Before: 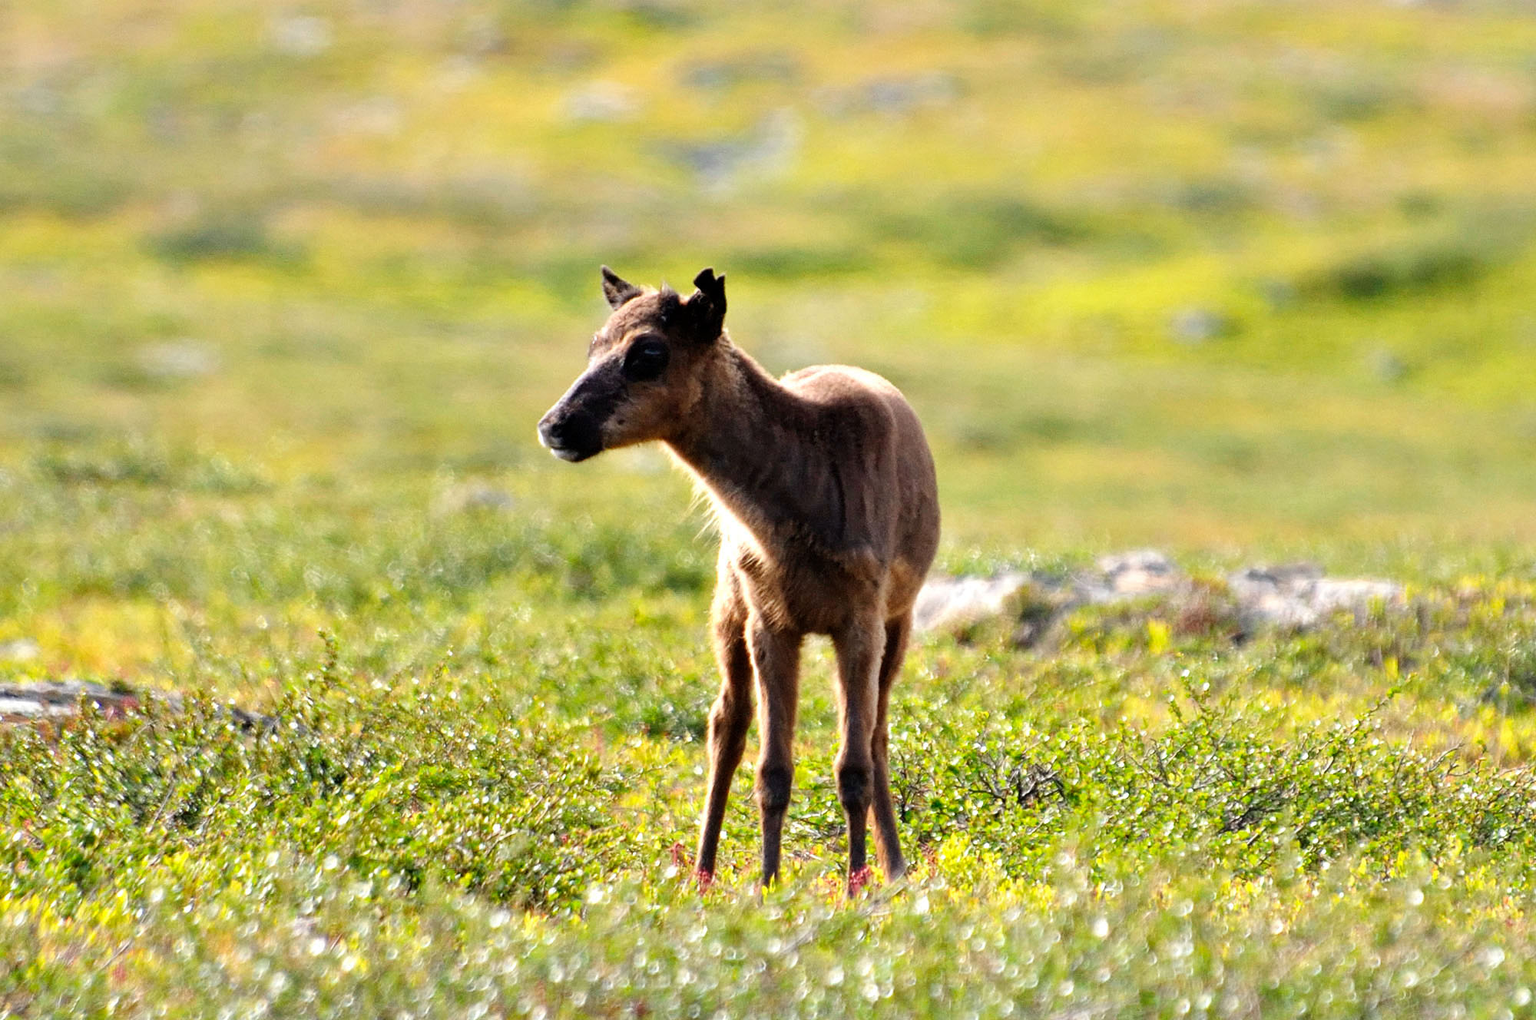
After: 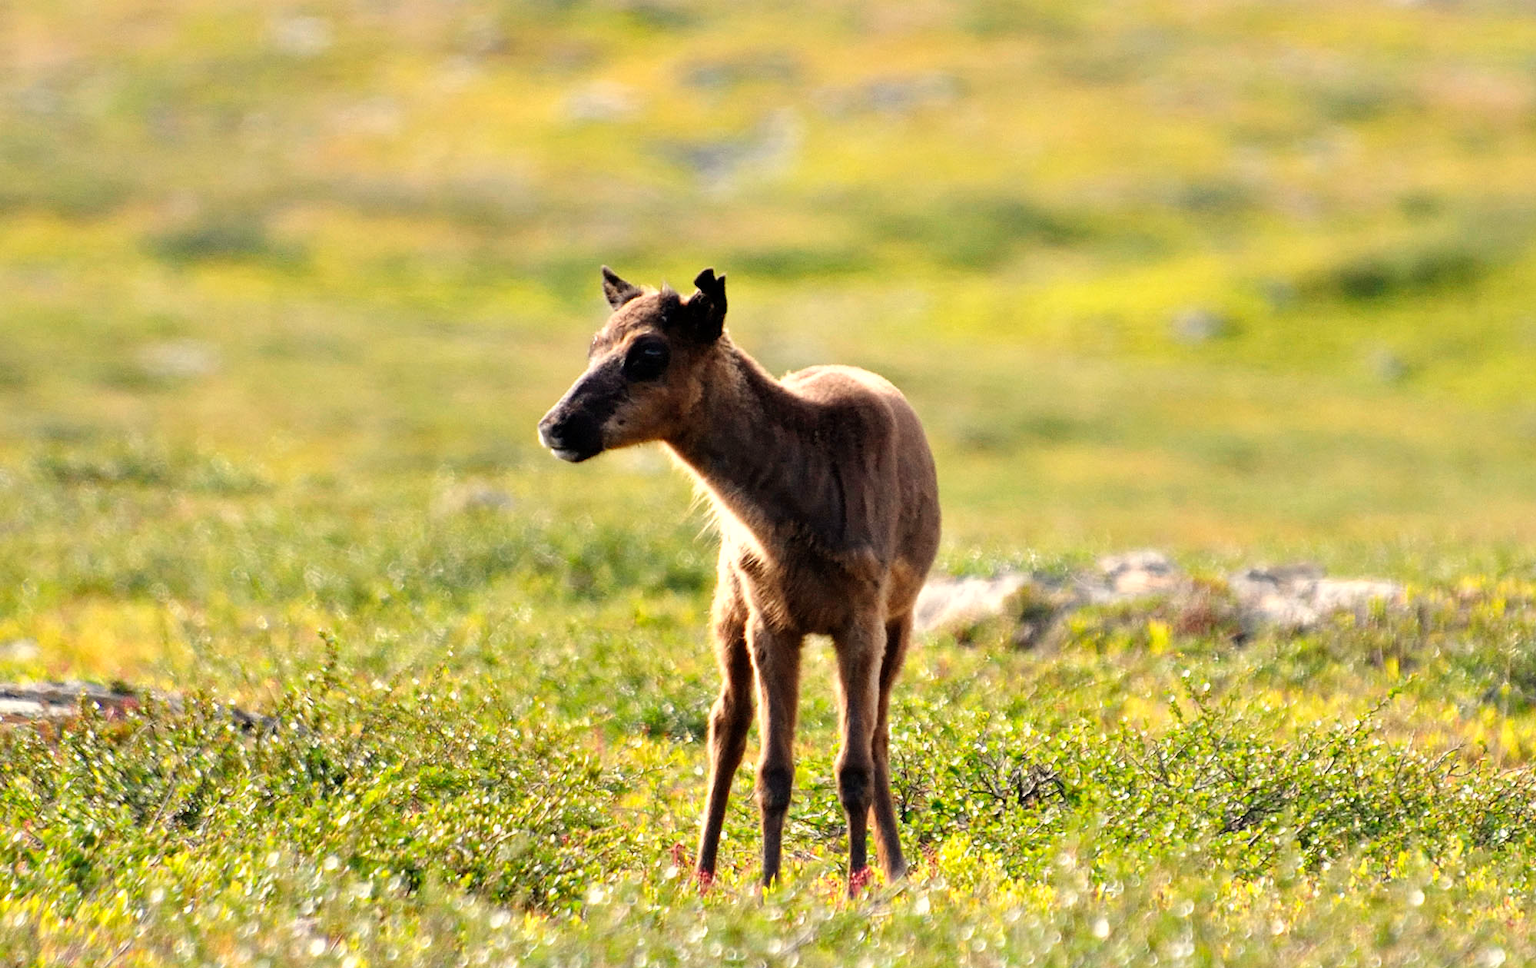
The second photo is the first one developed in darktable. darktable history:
white balance: red 1.045, blue 0.932
crop and rotate: top 0%, bottom 5.097%
